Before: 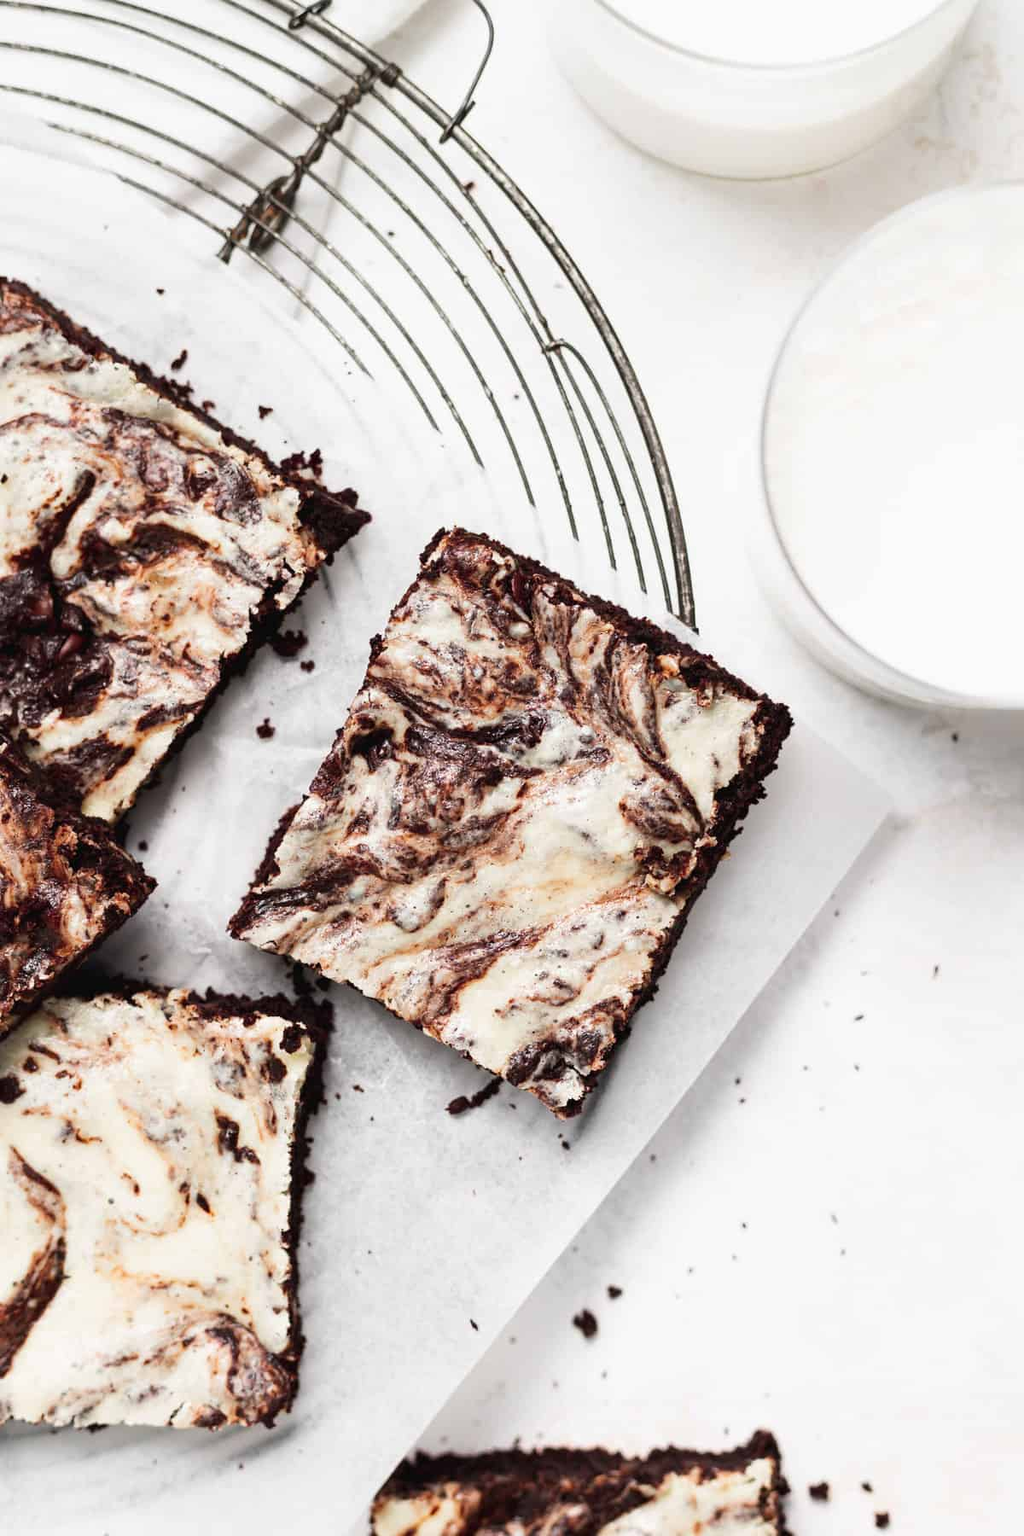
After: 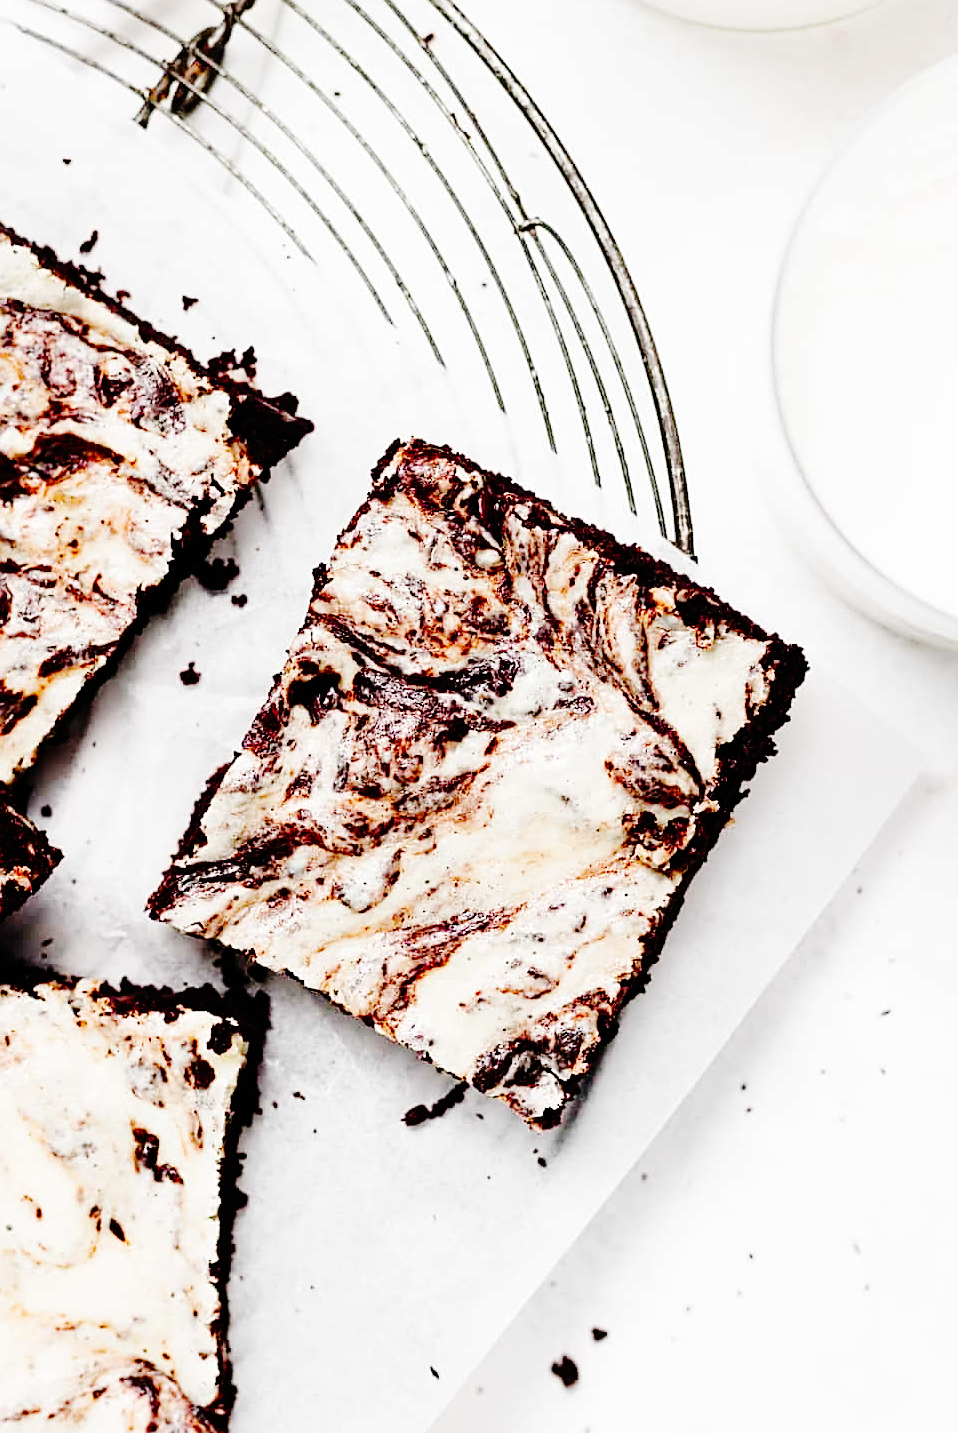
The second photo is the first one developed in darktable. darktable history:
base curve: curves: ch0 [(0, 0) (0.036, 0.01) (0.123, 0.254) (0.258, 0.504) (0.507, 0.748) (1, 1)], preserve colors none
sharpen: on, module defaults
crop and rotate: left 10.104%, top 10.016%, right 10.049%, bottom 10.32%
